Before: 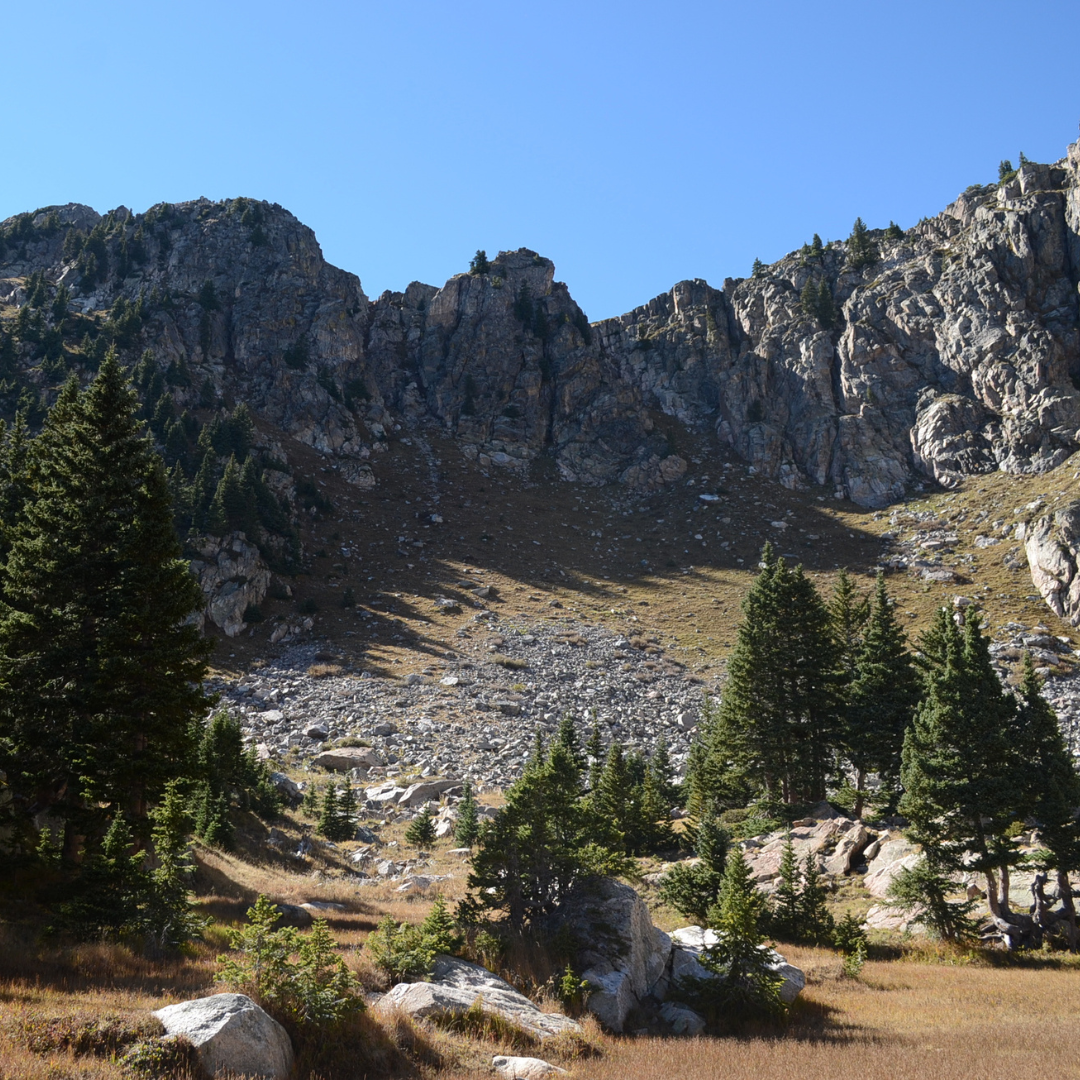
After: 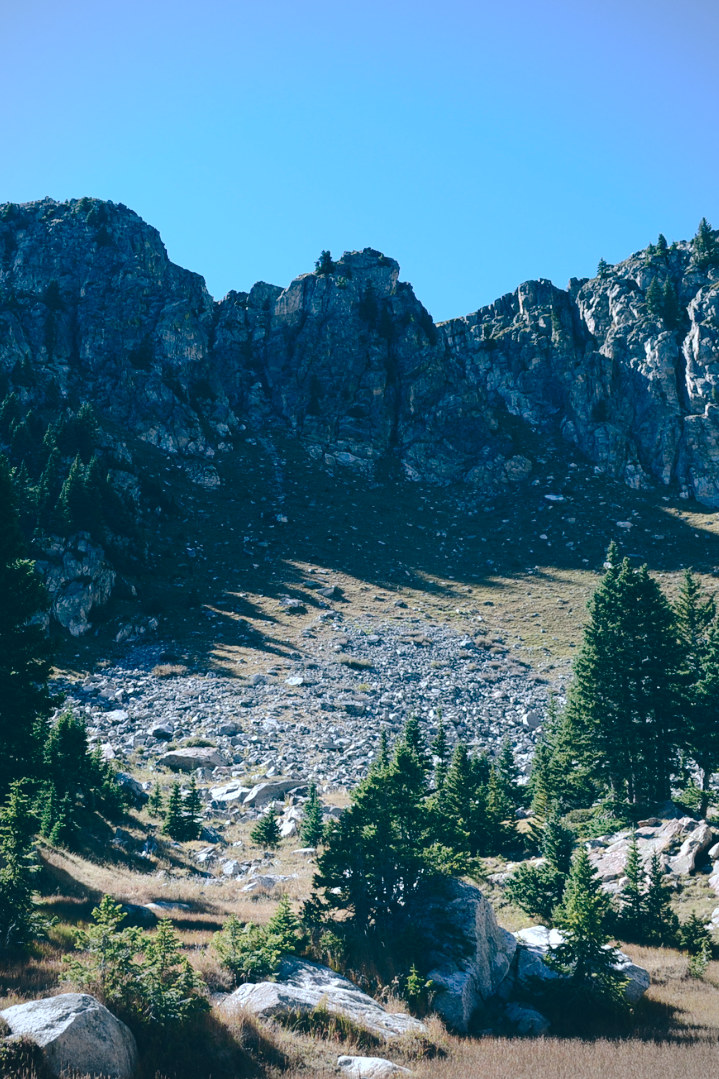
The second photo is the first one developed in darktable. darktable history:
color calibration: x 0.372, y 0.386, temperature 4283.97 K
color balance: lift [1.016, 0.983, 1, 1.017], gamma [0.958, 1, 1, 1], gain [0.981, 1.007, 0.993, 1.002], input saturation 118.26%, contrast 13.43%, contrast fulcrum 21.62%, output saturation 82.76%
vignetting: fall-off radius 63.6%
crop and rotate: left 14.436%, right 18.898%
tone curve: curves: ch0 [(0, 0) (0.003, 0.064) (0.011, 0.065) (0.025, 0.061) (0.044, 0.068) (0.069, 0.083) (0.1, 0.102) (0.136, 0.126) (0.177, 0.172) (0.224, 0.225) (0.277, 0.306) (0.335, 0.397) (0.399, 0.483) (0.468, 0.56) (0.543, 0.634) (0.623, 0.708) (0.709, 0.77) (0.801, 0.832) (0.898, 0.899) (1, 1)], preserve colors none
color zones: curves: ch0 [(0, 0.5) (0.143, 0.5) (0.286, 0.5) (0.429, 0.5) (0.571, 0.5) (0.714, 0.476) (0.857, 0.5) (1, 0.5)]; ch2 [(0, 0.5) (0.143, 0.5) (0.286, 0.5) (0.429, 0.5) (0.571, 0.5) (0.714, 0.487) (0.857, 0.5) (1, 0.5)]
